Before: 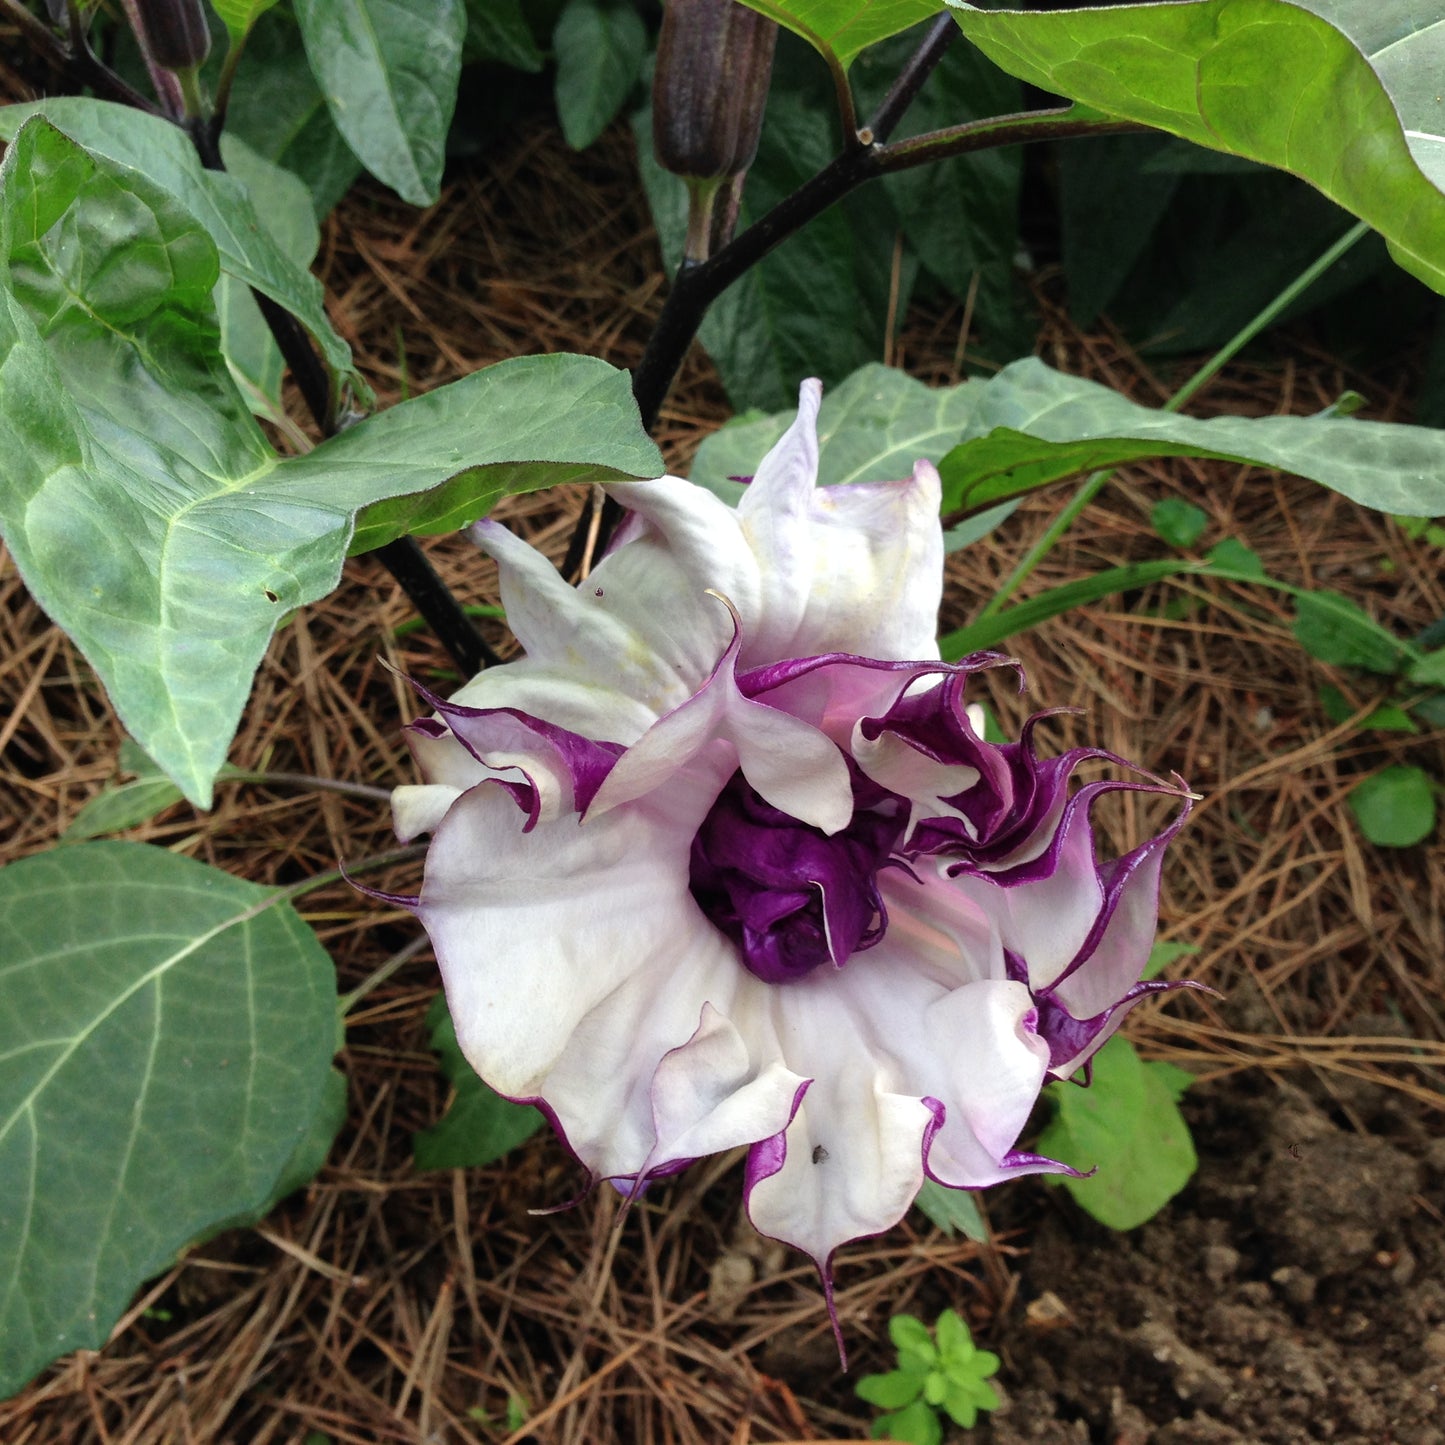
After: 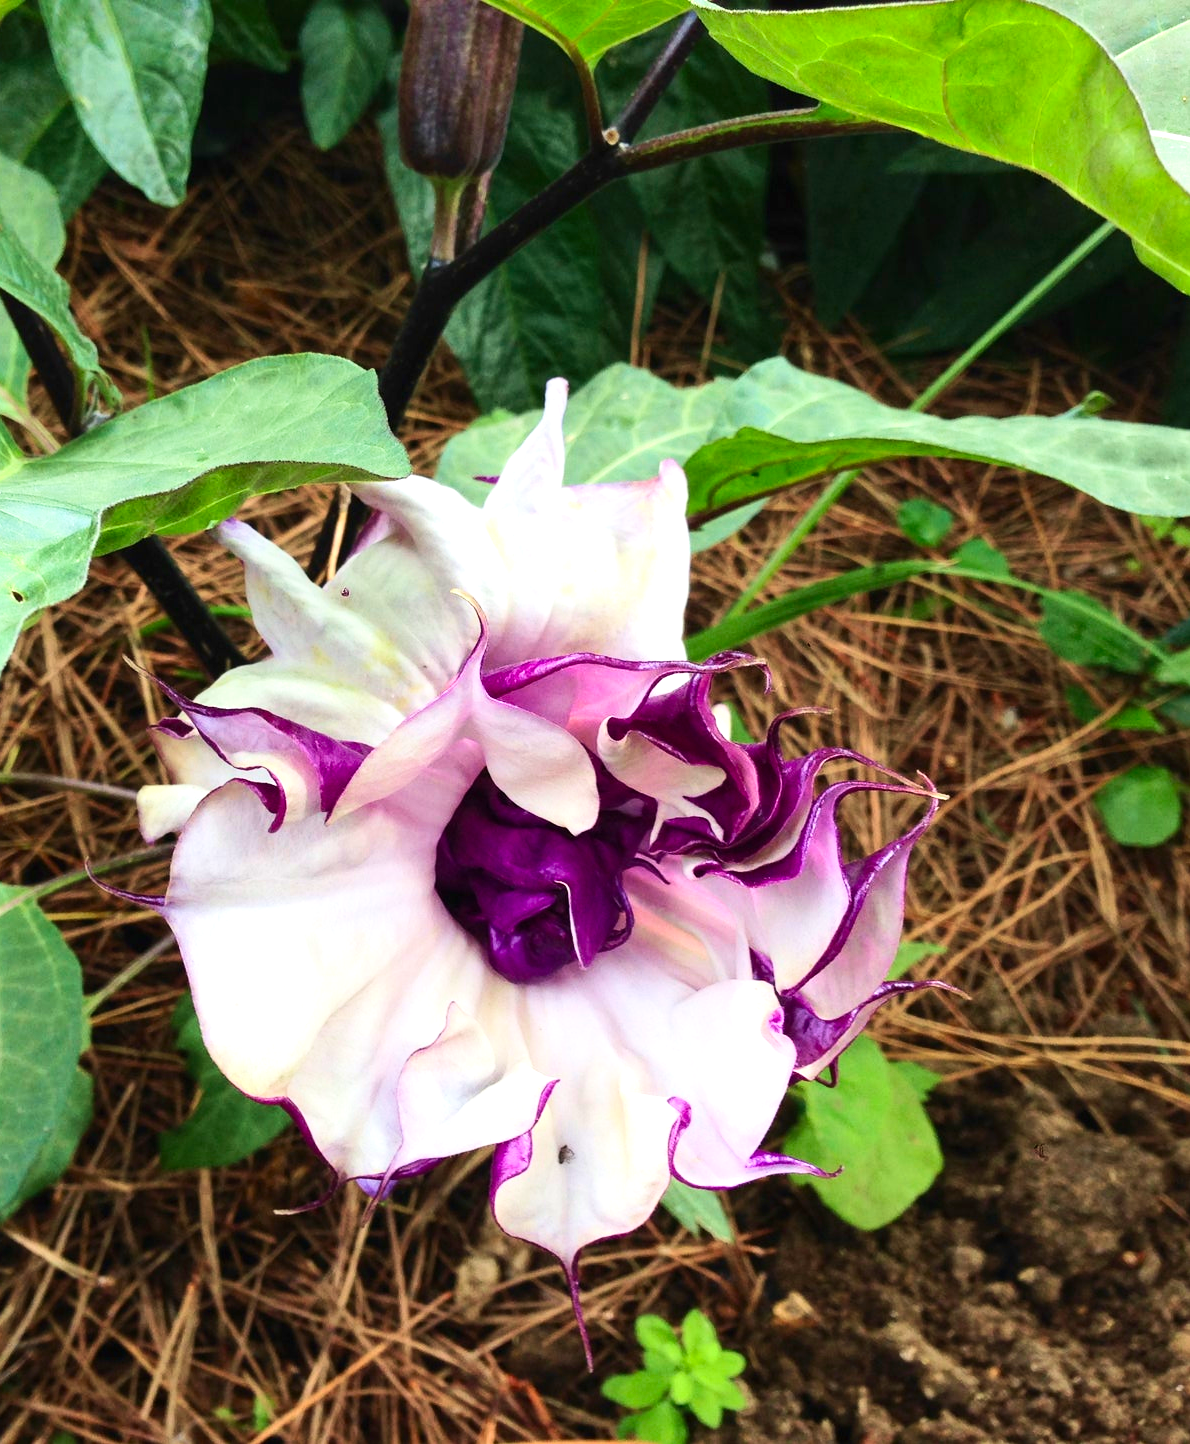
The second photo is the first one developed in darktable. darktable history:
velvia: on, module defaults
crop: left 17.582%, bottom 0.031%
contrast brightness saturation: contrast 0.23, brightness 0.1, saturation 0.29
exposure: exposure 0.493 EV, compensate highlight preservation false
